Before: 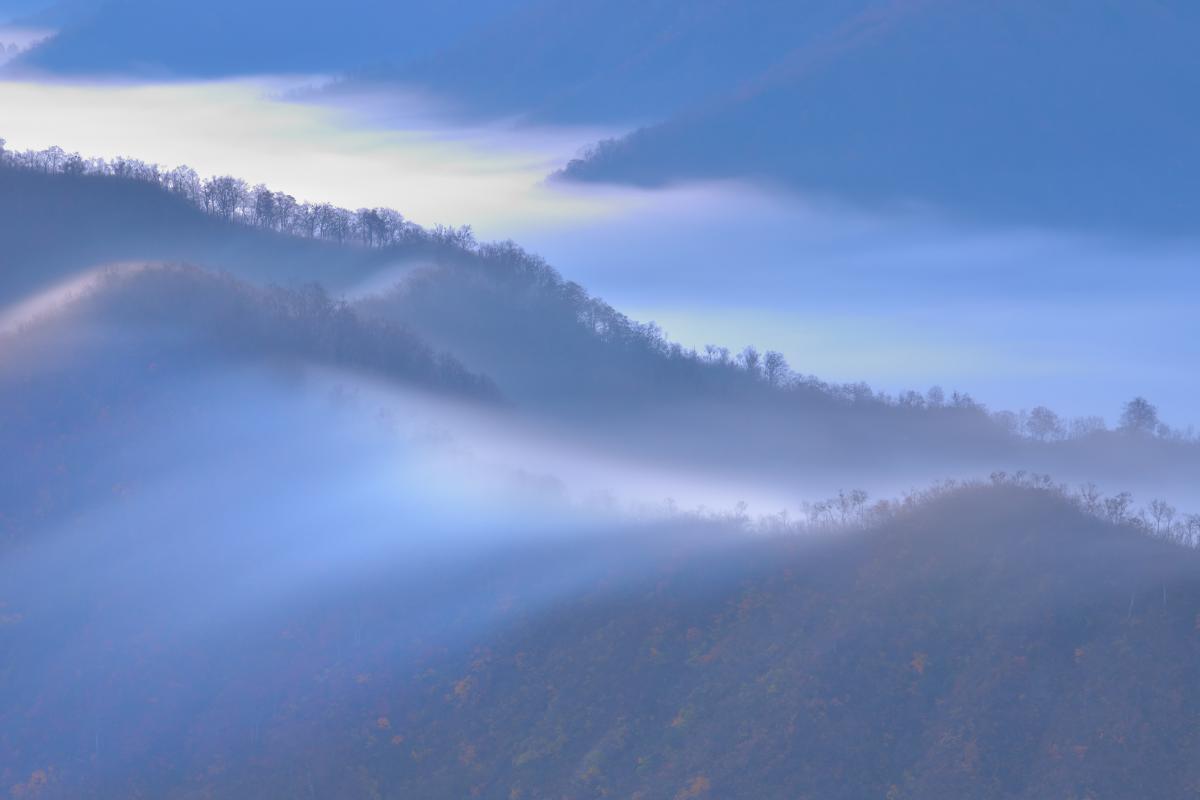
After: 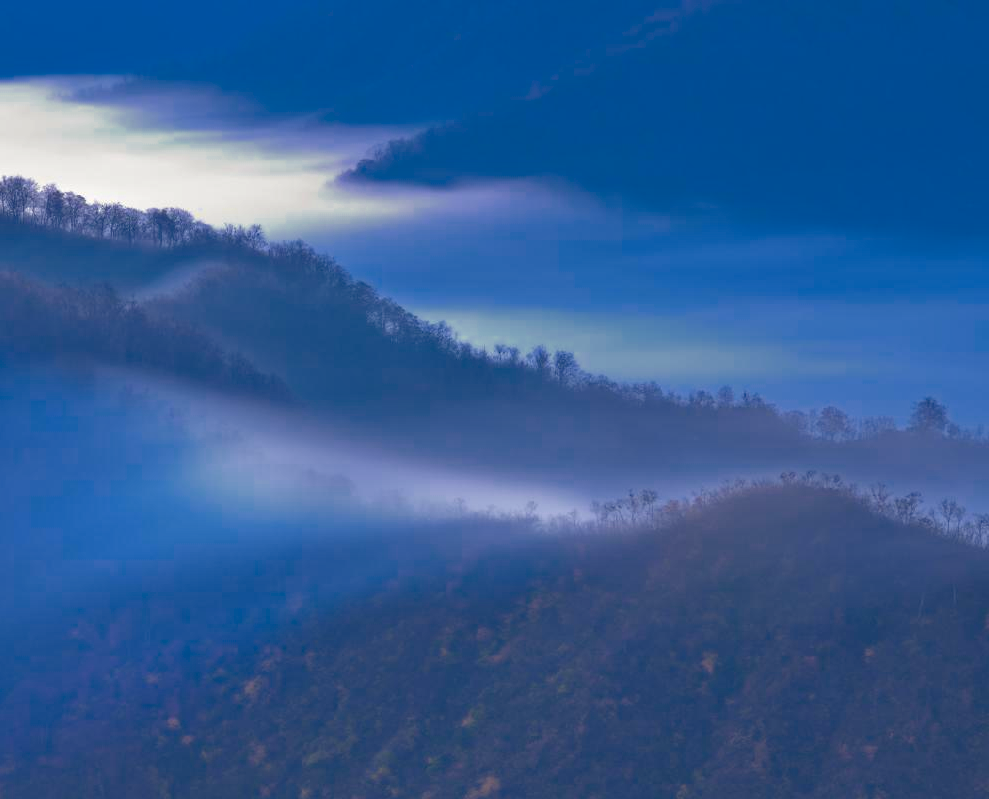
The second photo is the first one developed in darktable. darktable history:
crop: left 17.582%, bottom 0.031%
color zones: curves: ch0 [(0, 0.499) (0.143, 0.5) (0.286, 0.5) (0.429, 0.476) (0.571, 0.284) (0.714, 0.243) (0.857, 0.449) (1, 0.499)]; ch1 [(0, 0.532) (0.143, 0.645) (0.286, 0.696) (0.429, 0.211) (0.571, 0.504) (0.714, 0.493) (0.857, 0.495) (1, 0.532)]; ch2 [(0, 0.5) (0.143, 0.5) (0.286, 0.427) (0.429, 0.324) (0.571, 0.5) (0.714, 0.5) (0.857, 0.5) (1, 0.5)]
haze removal: strength 0.42, compatibility mode true, adaptive false
